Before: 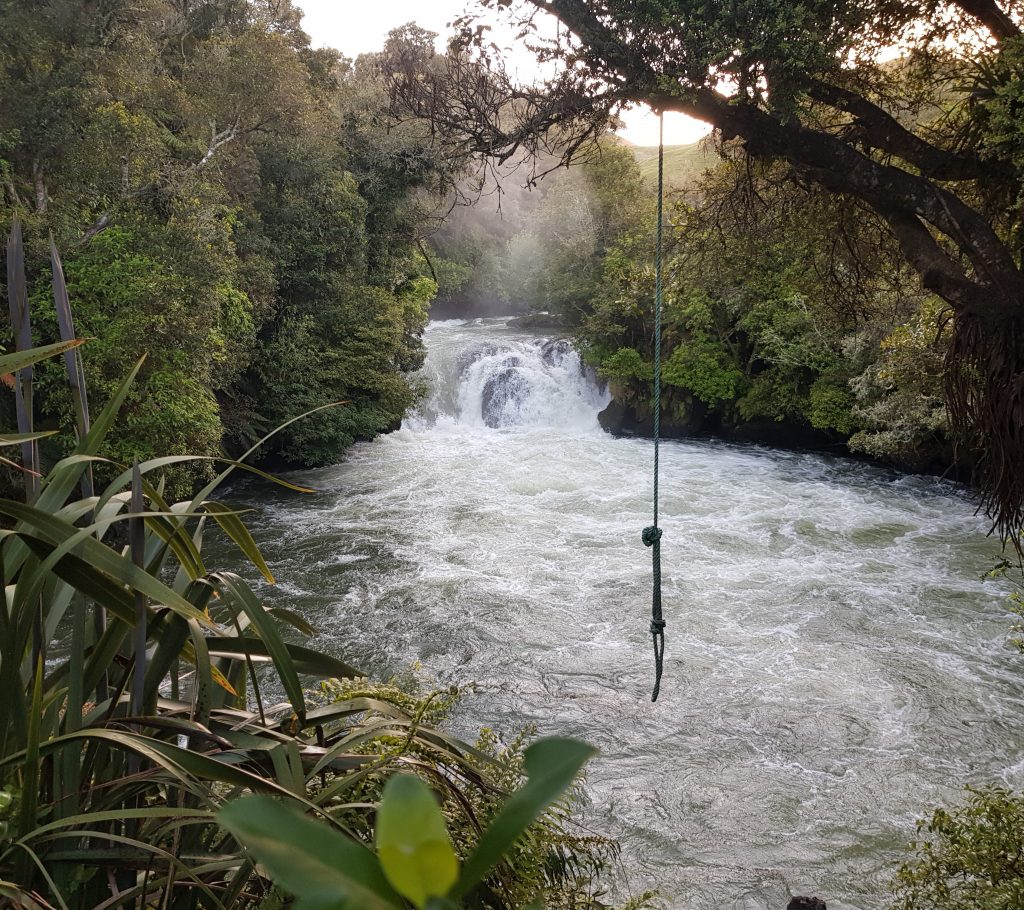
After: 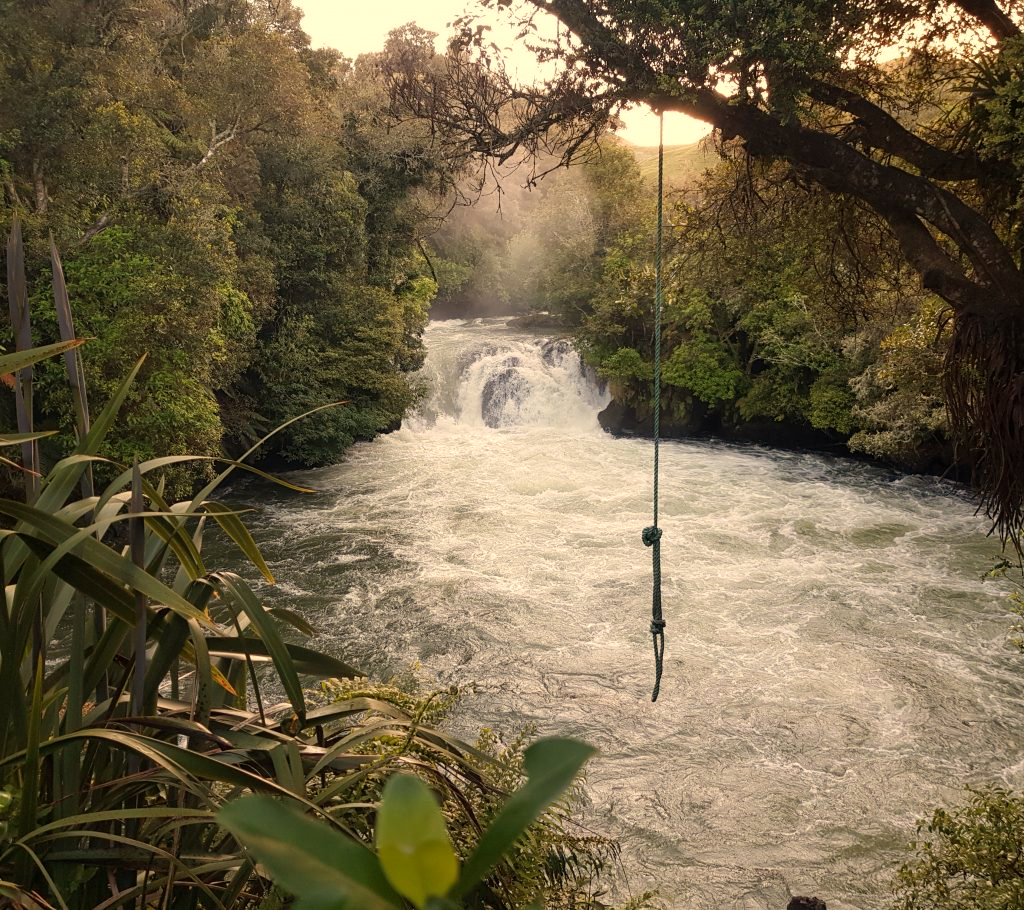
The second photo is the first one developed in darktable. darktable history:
white balance: red 1.123, blue 0.83
shadows and highlights: shadows -24.28, highlights 49.77, soften with gaussian
